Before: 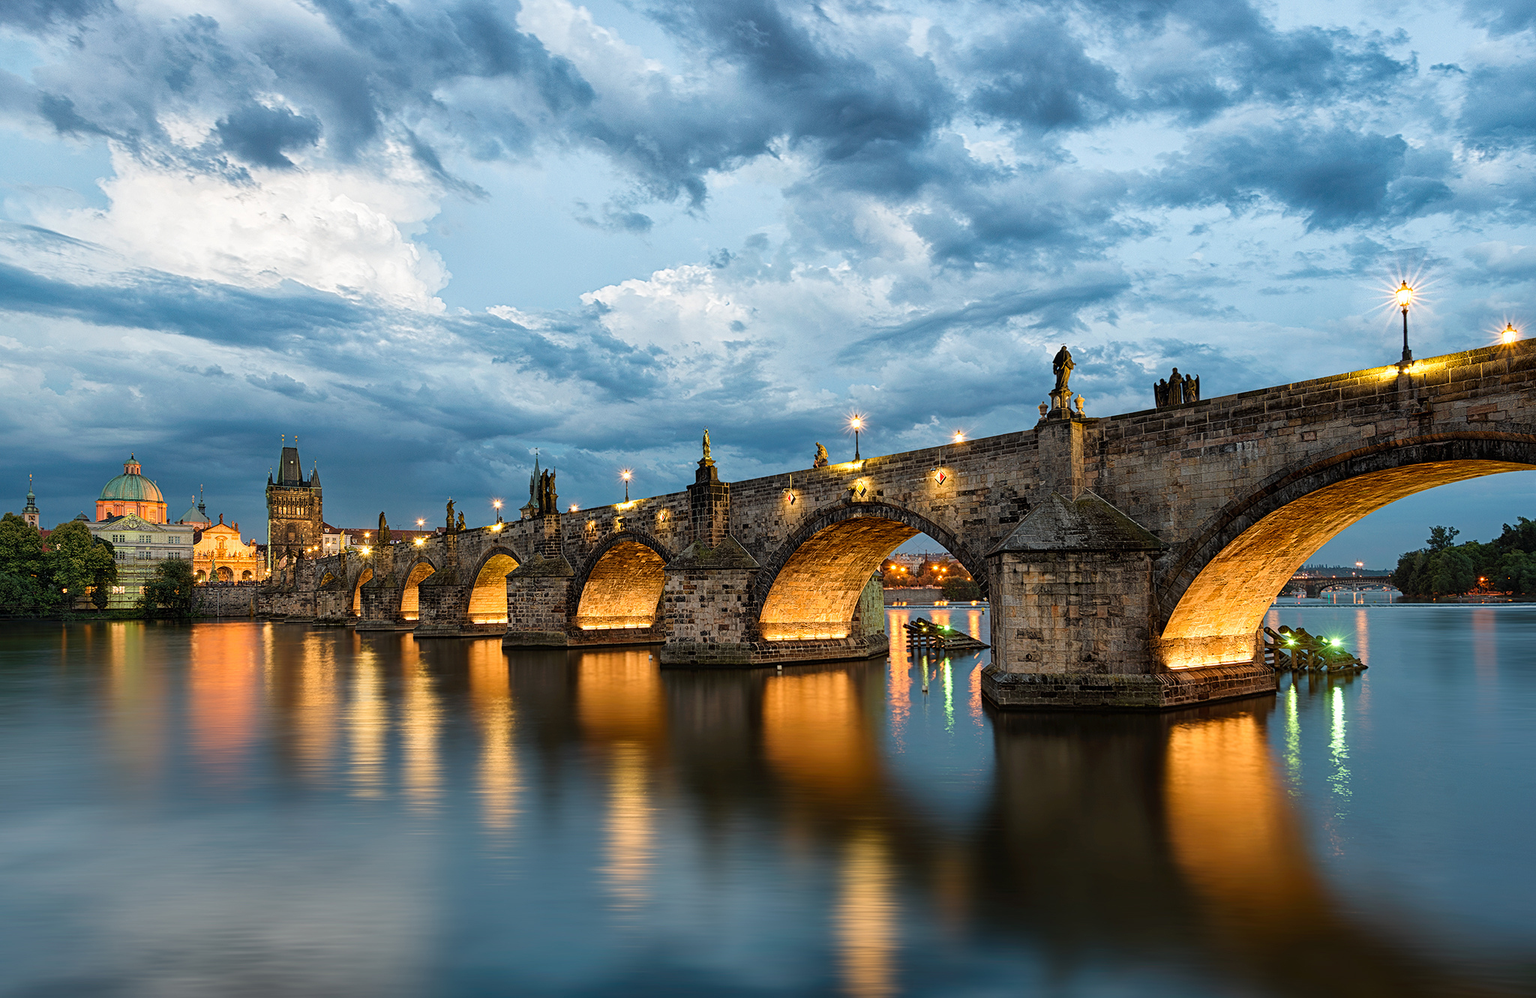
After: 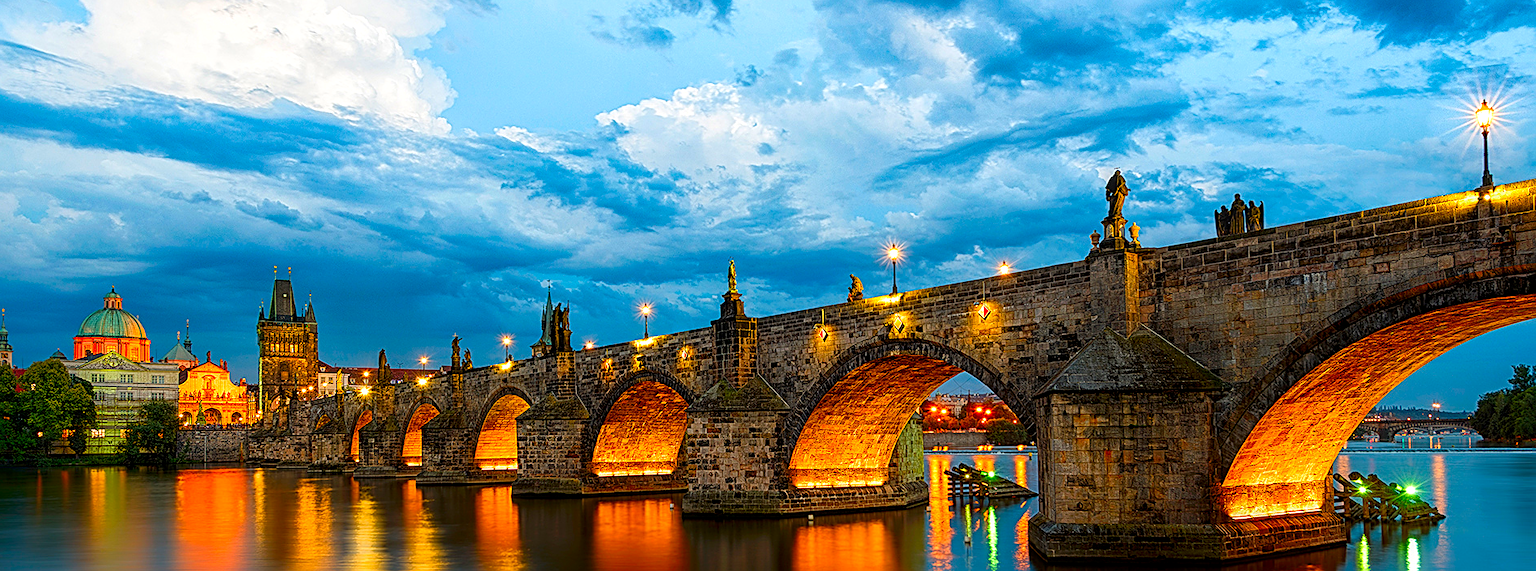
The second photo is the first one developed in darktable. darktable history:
sharpen: on, module defaults
color correction: highlights b* -0.019, saturation 1.84
shadows and highlights: shadows -70.26, highlights 35.64, soften with gaussian
crop: left 1.843%, top 18.873%, right 5.423%, bottom 28.008%
local contrast: on, module defaults
